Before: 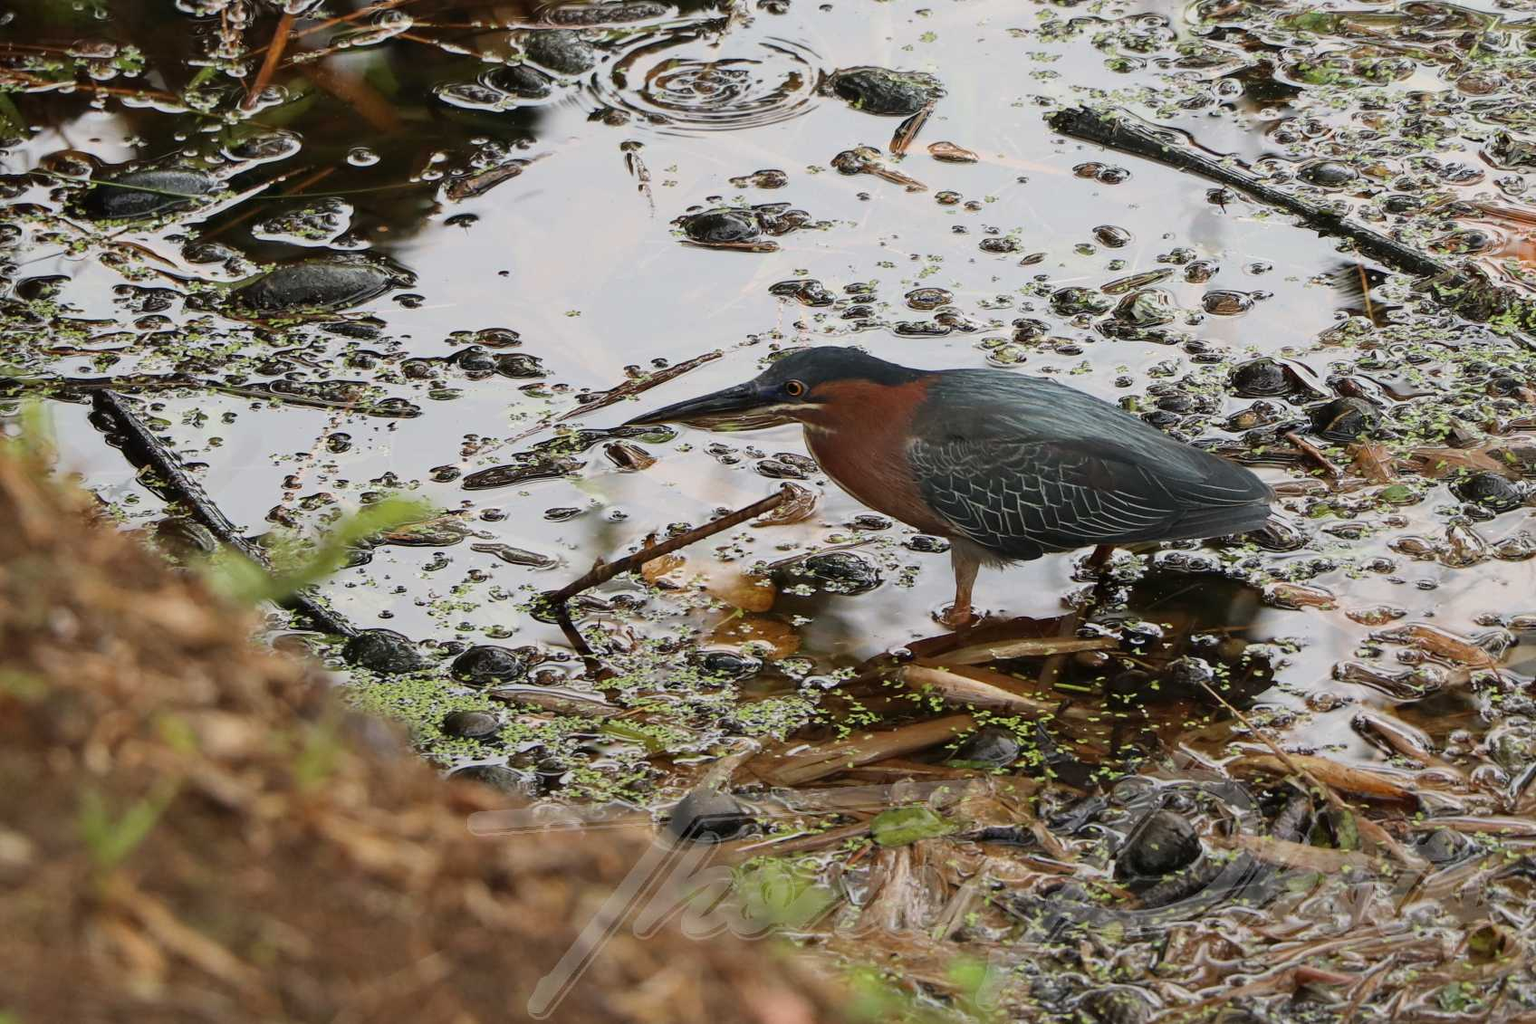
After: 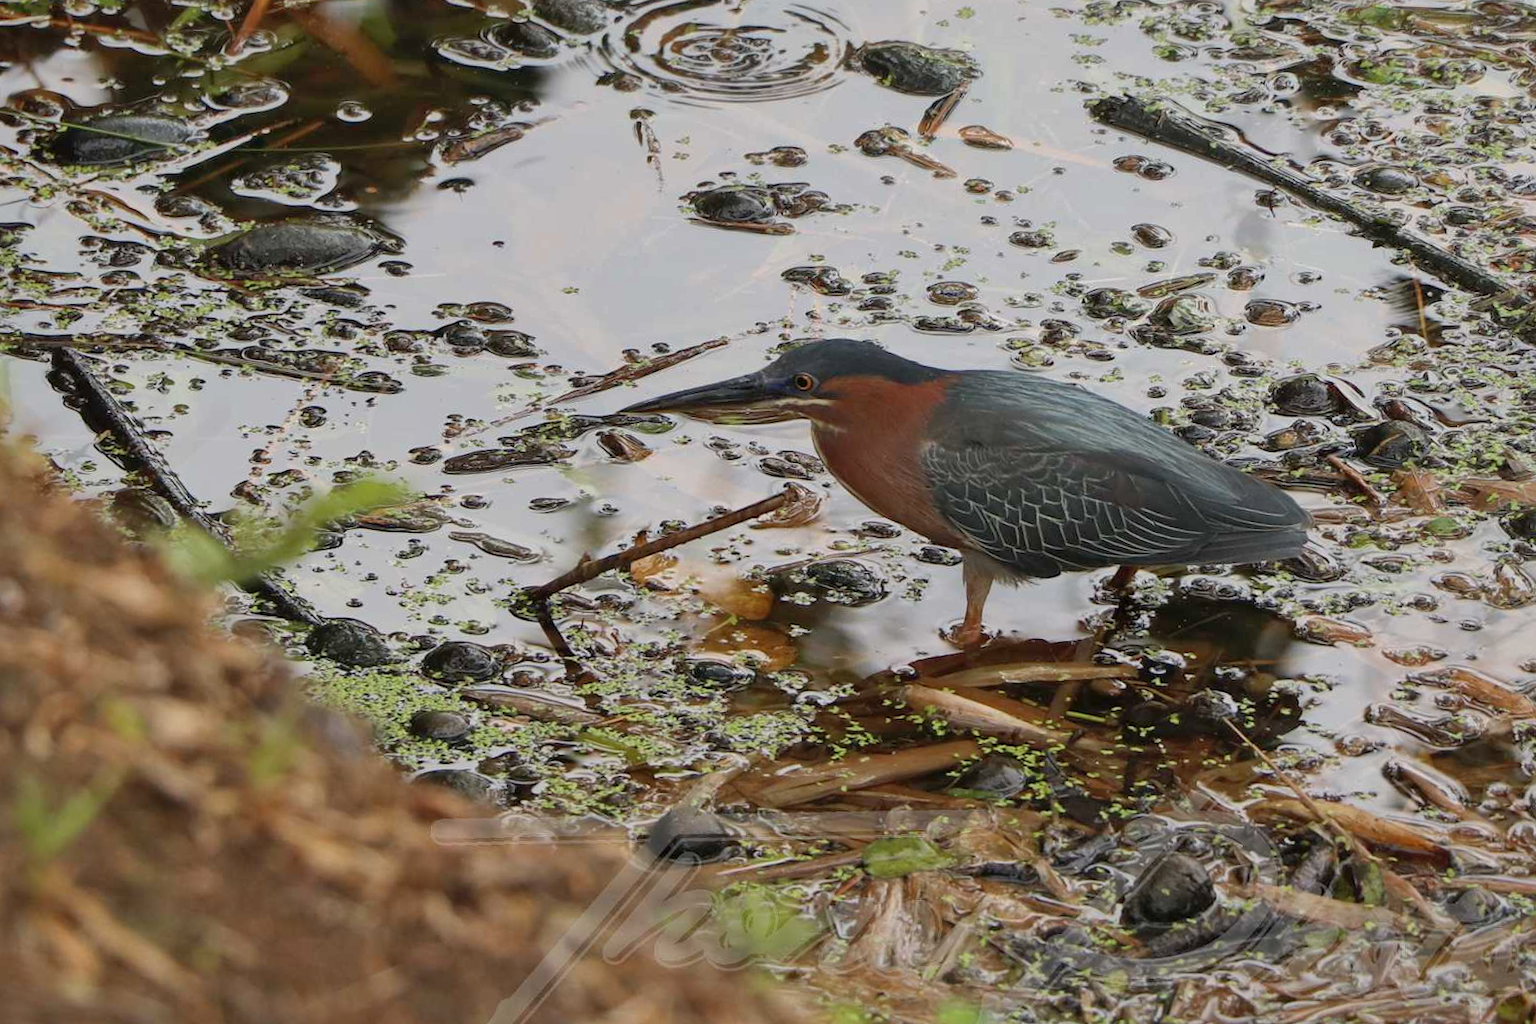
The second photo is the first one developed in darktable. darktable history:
shadows and highlights: on, module defaults
crop and rotate: angle -2.78°
